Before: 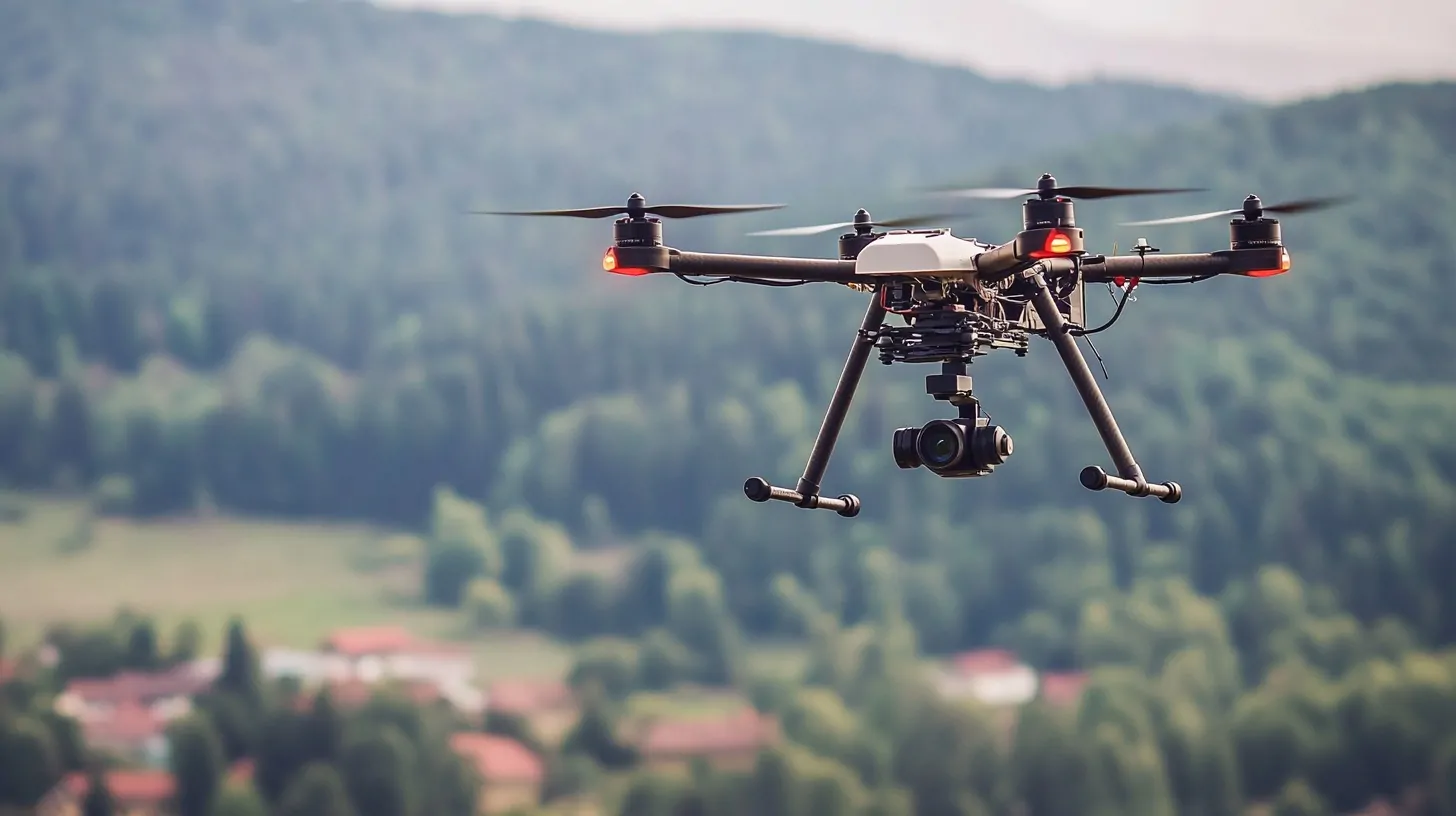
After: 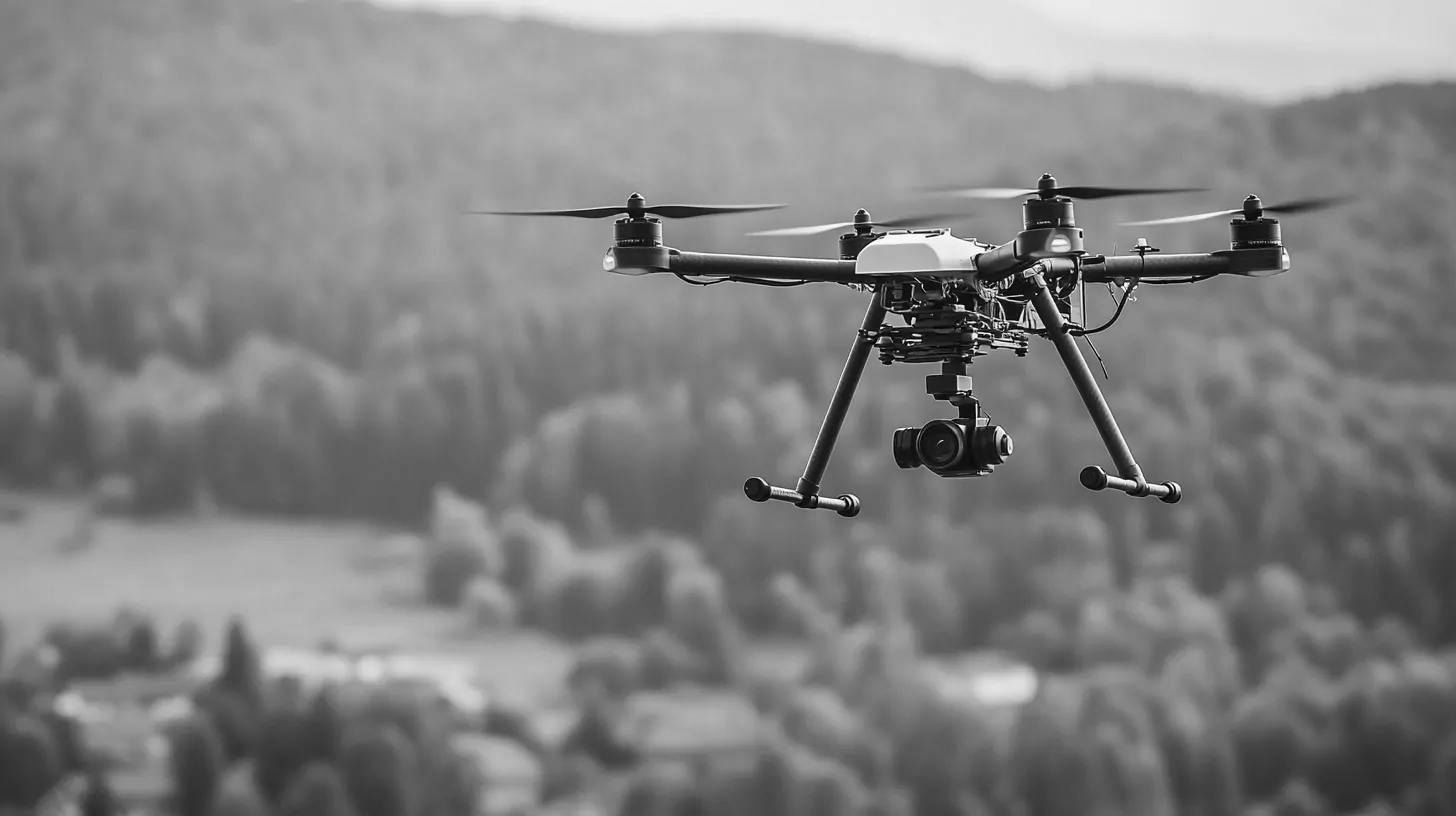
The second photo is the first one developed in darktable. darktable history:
monochrome: on, module defaults
color correction: highlights a* 4.02, highlights b* 4.98, shadows a* -7.55, shadows b* 4.98
